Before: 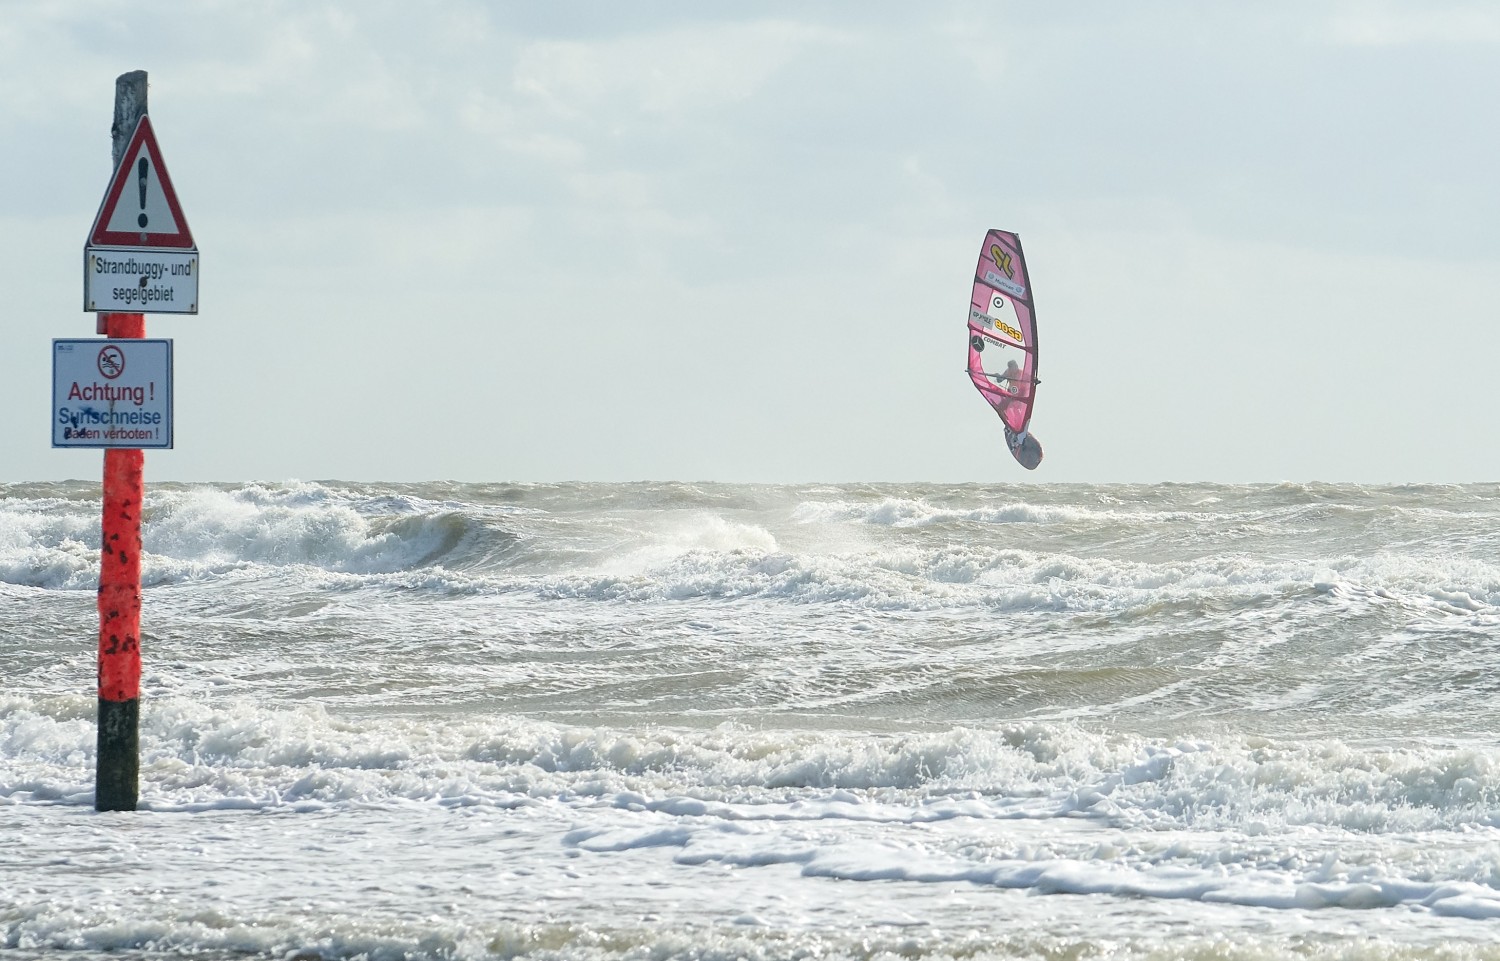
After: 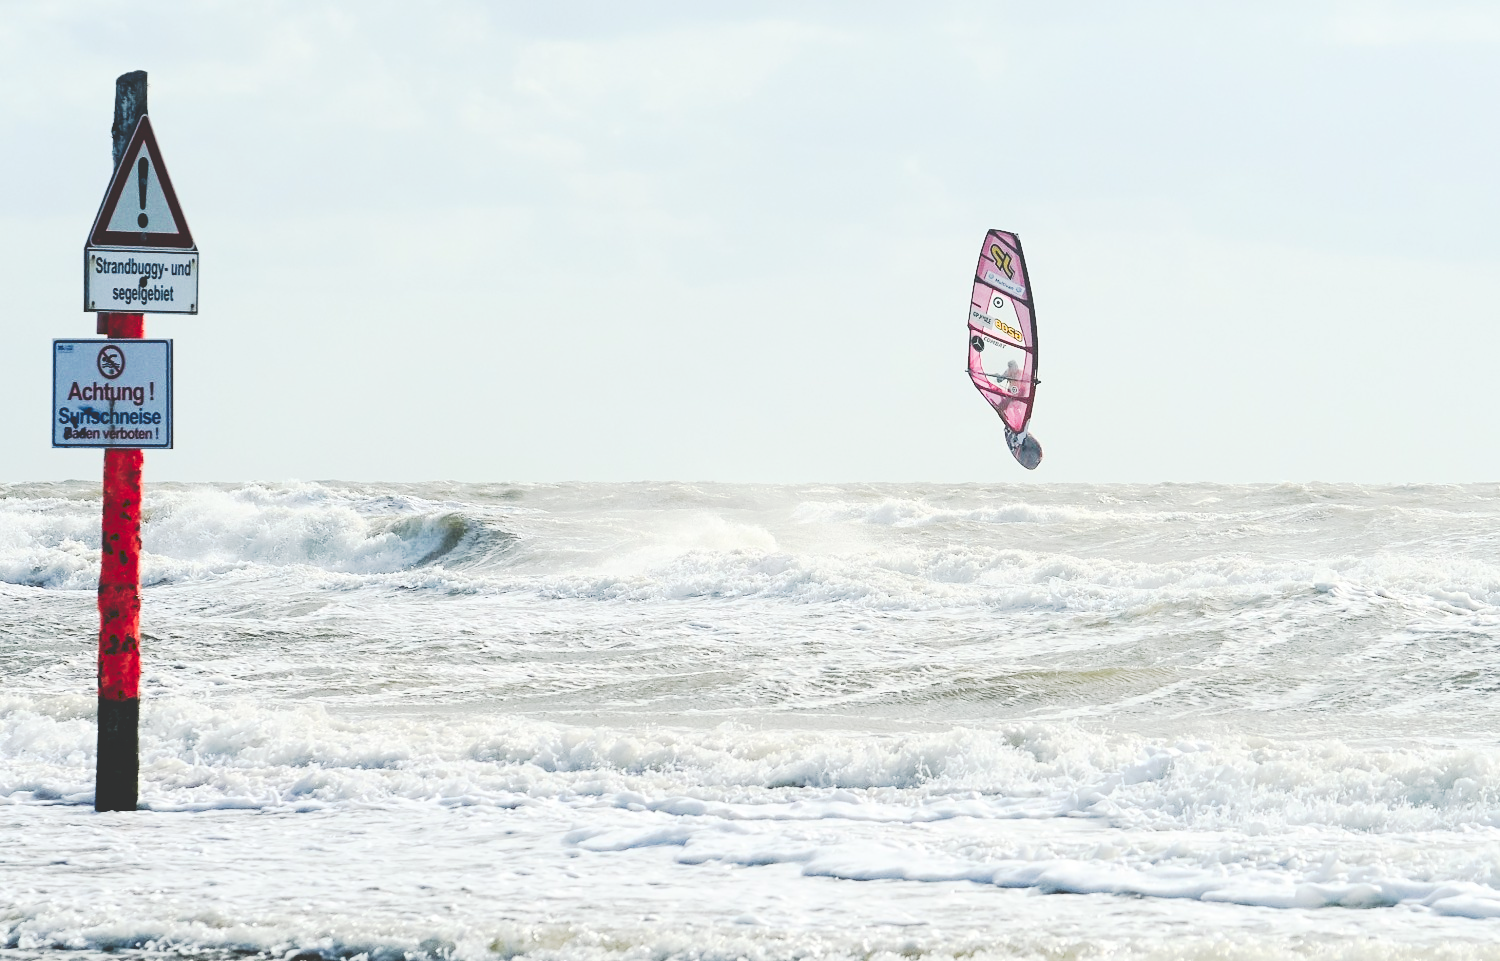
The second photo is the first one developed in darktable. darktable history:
contrast brightness saturation: contrast 0.28
tone curve: curves: ch0 [(0, 0) (0.003, 0.19) (0.011, 0.192) (0.025, 0.192) (0.044, 0.194) (0.069, 0.196) (0.1, 0.197) (0.136, 0.198) (0.177, 0.216) (0.224, 0.236) (0.277, 0.269) (0.335, 0.331) (0.399, 0.418) (0.468, 0.515) (0.543, 0.621) (0.623, 0.725) (0.709, 0.804) (0.801, 0.859) (0.898, 0.913) (1, 1)], preserve colors none
color balance rgb: saturation formula JzAzBz (2021)
